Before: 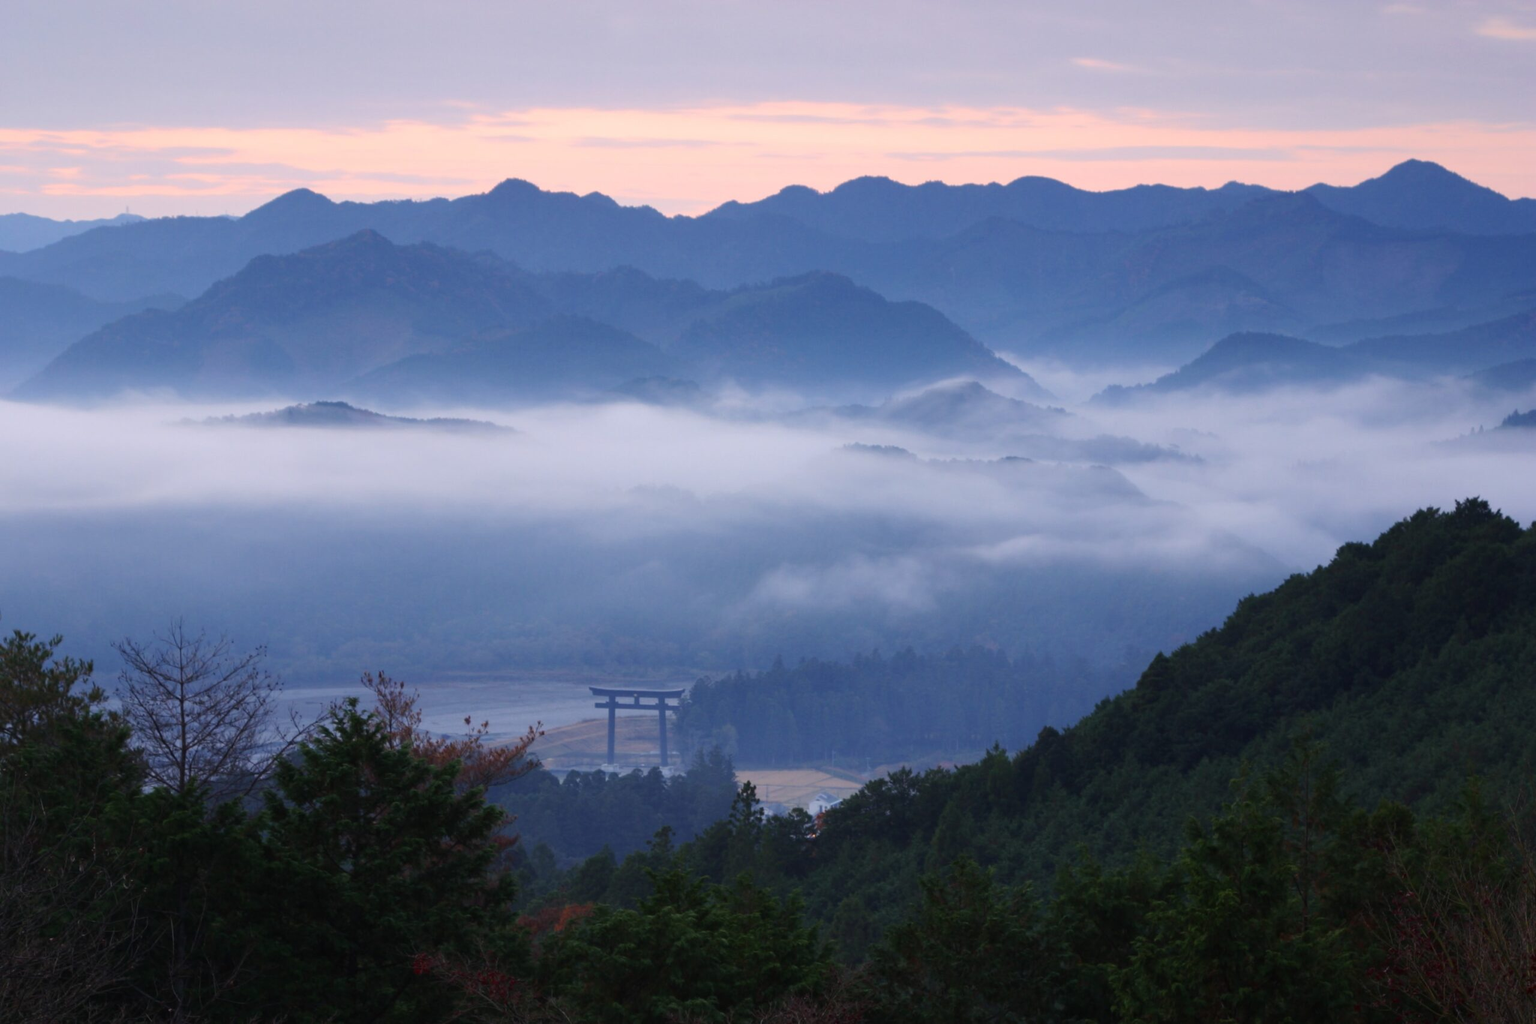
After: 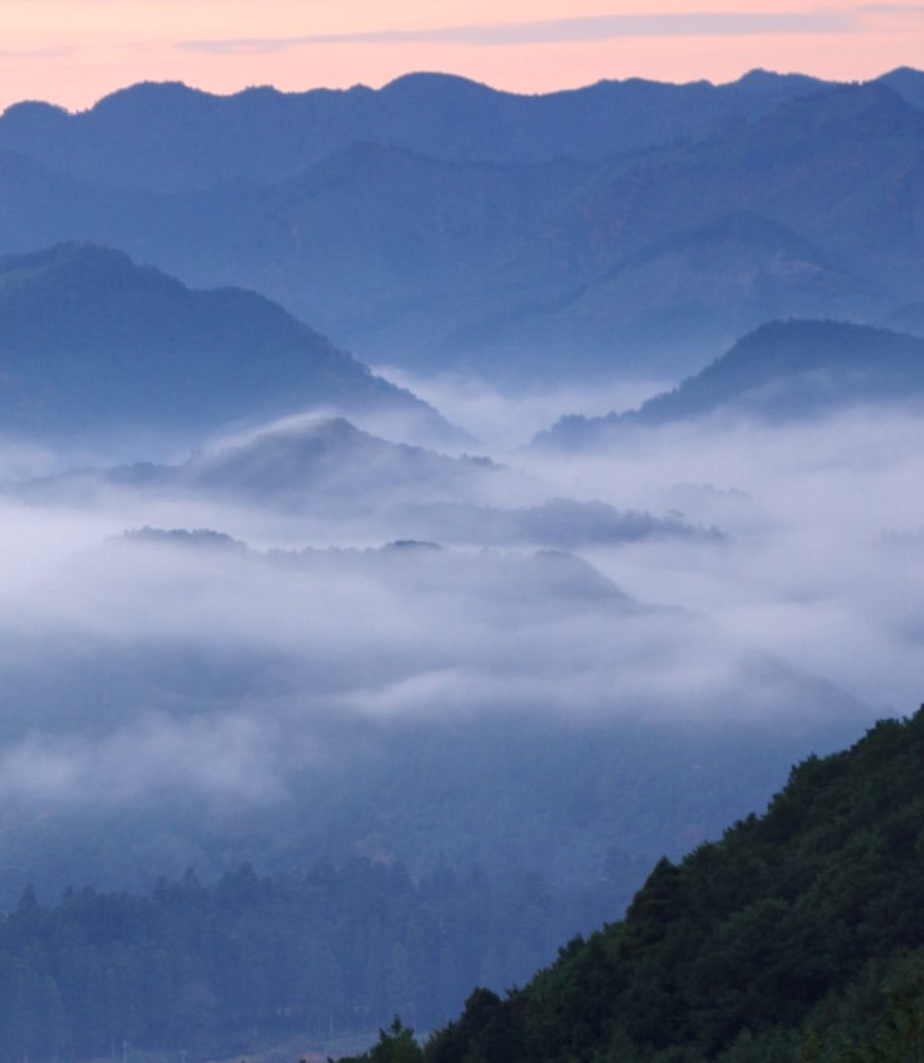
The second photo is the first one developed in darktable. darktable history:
rotate and perspective: rotation -2°, crop left 0.022, crop right 0.978, crop top 0.049, crop bottom 0.951
crop and rotate: left 49.936%, top 10.094%, right 13.136%, bottom 24.256%
local contrast: on, module defaults
